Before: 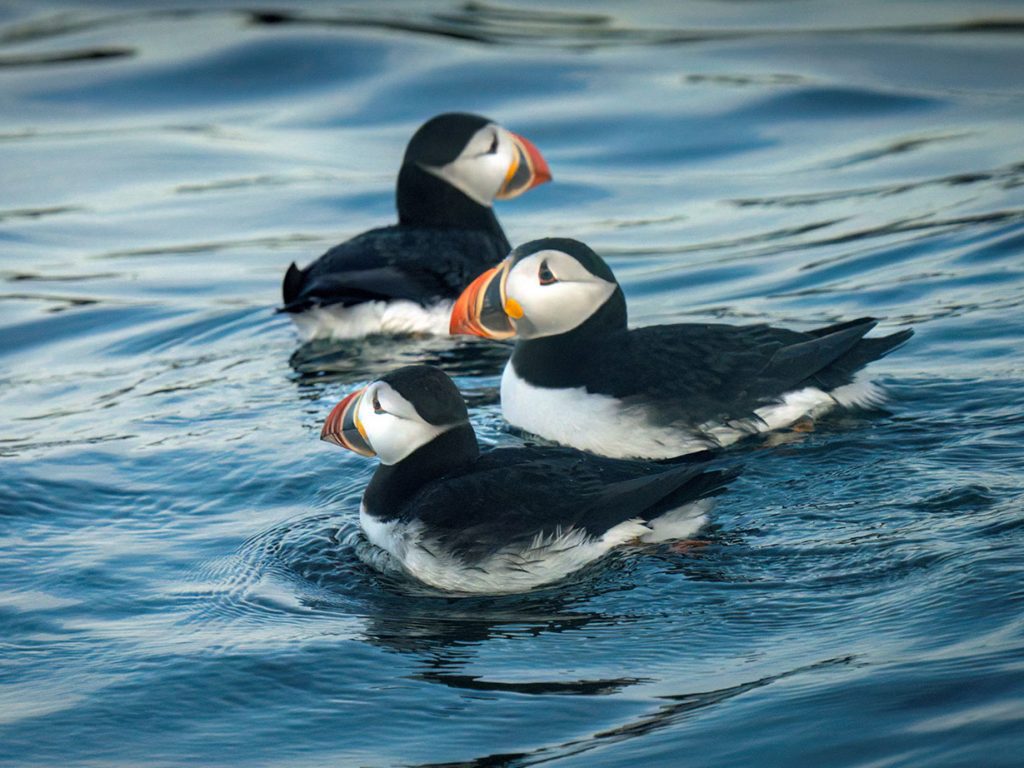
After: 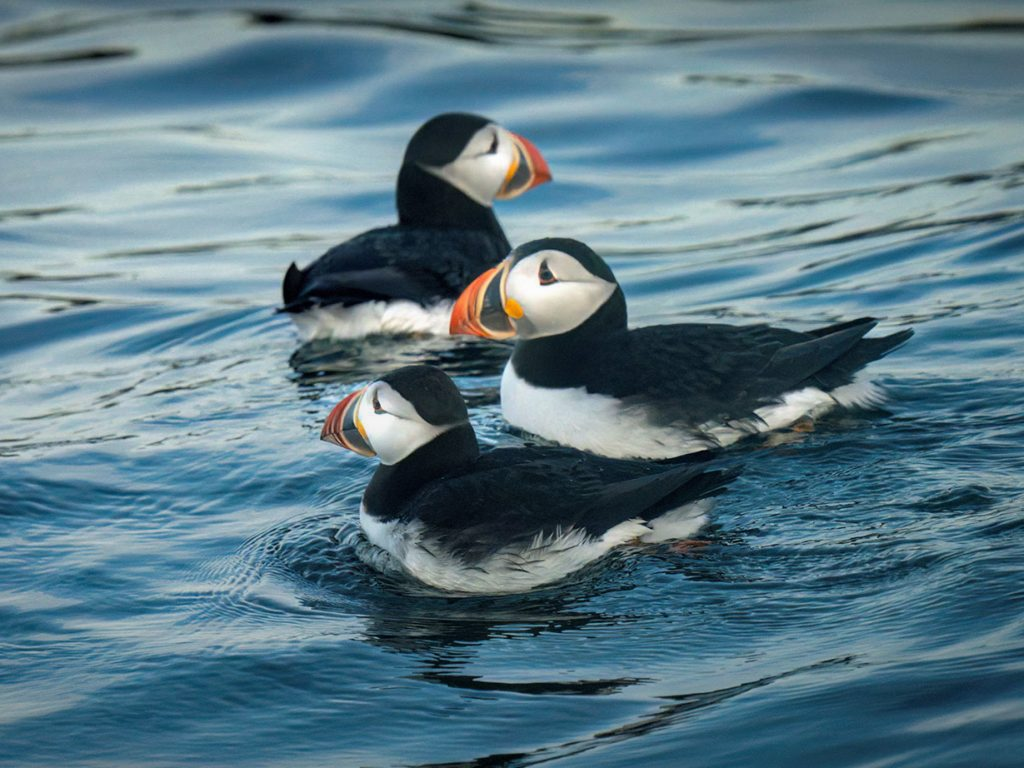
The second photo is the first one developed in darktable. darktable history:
shadows and highlights: shadows 40, highlights -54, highlights color adjustment 46%, low approximation 0.01, soften with gaussian
graduated density: rotation -180°, offset 27.42
